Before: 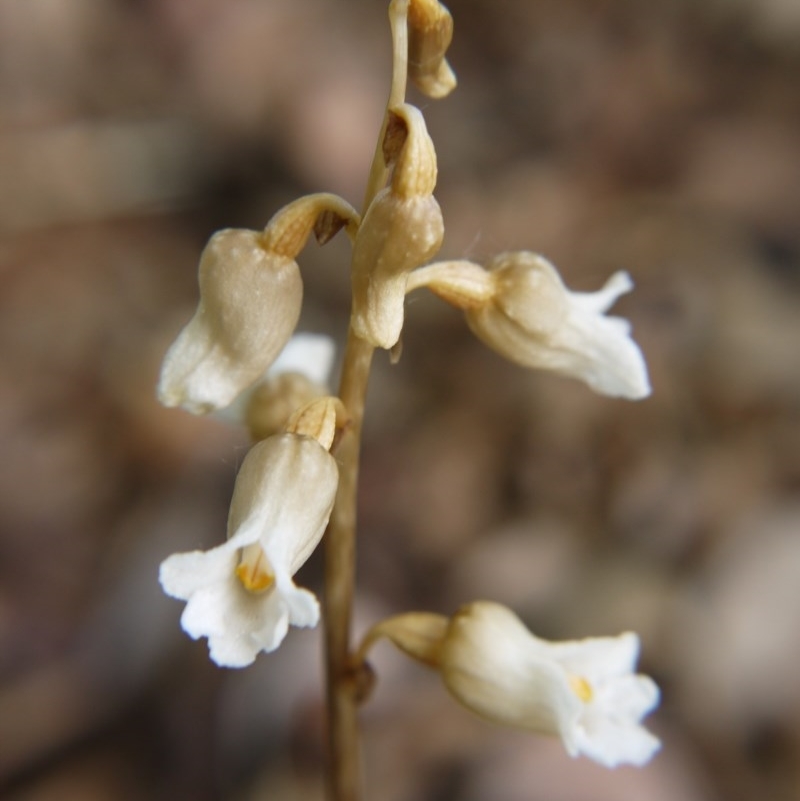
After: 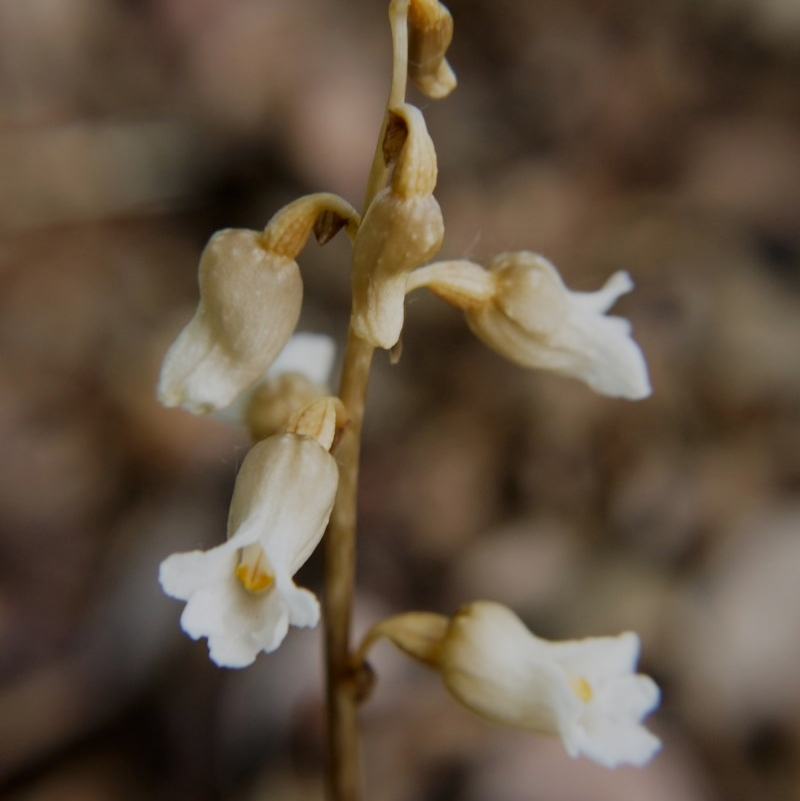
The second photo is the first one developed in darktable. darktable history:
filmic rgb: black relative exposure -7.14 EV, white relative exposure 5.35 EV, hardness 3.03
contrast brightness saturation: brightness -0.088
